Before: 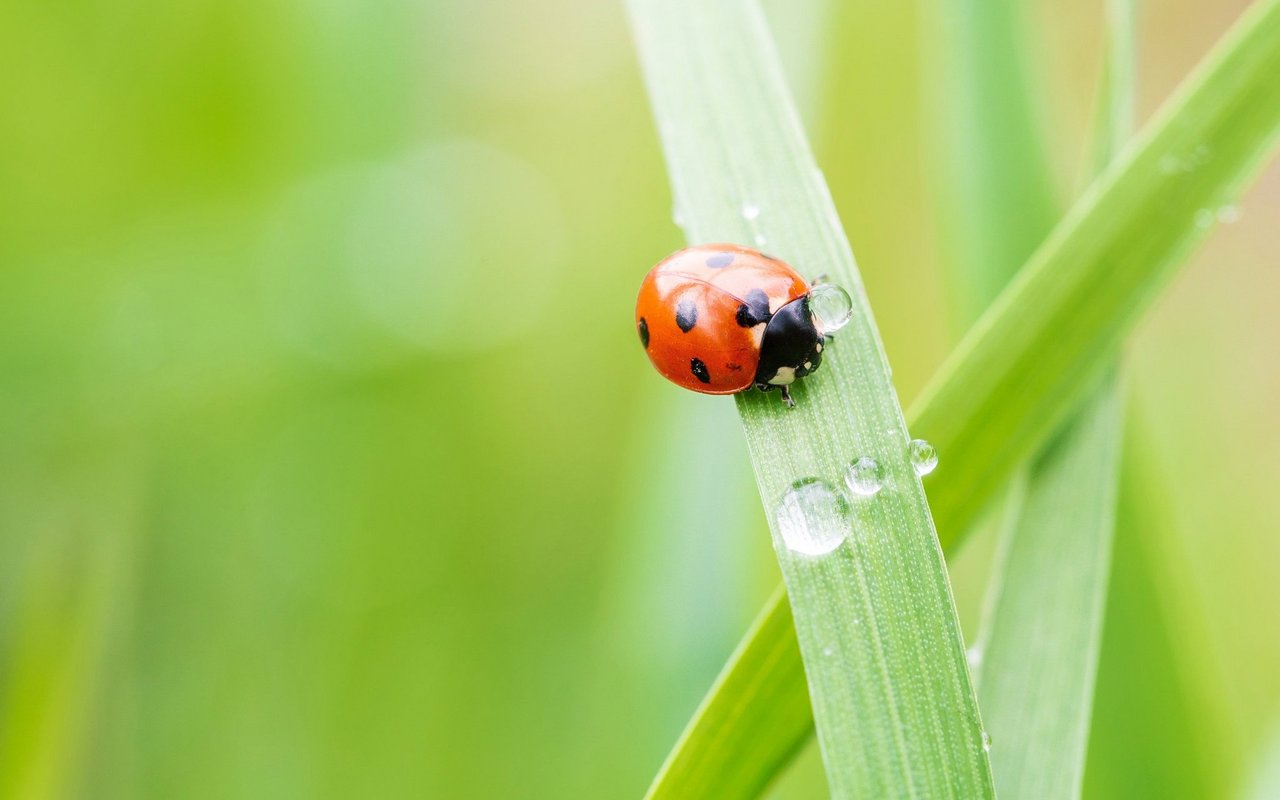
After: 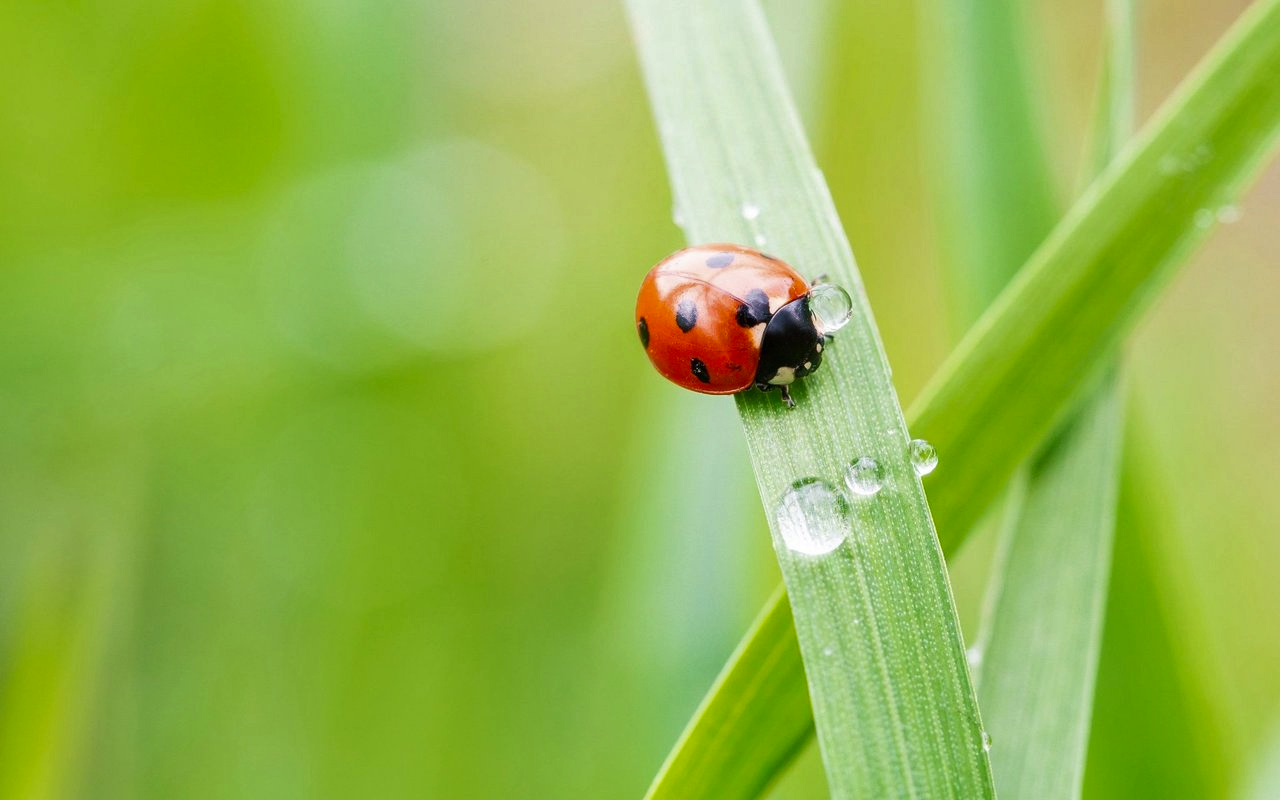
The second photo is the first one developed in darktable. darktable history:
shadows and highlights: shadows 22.7, highlights -48.71, soften with gaussian
tone equalizer: on, module defaults
